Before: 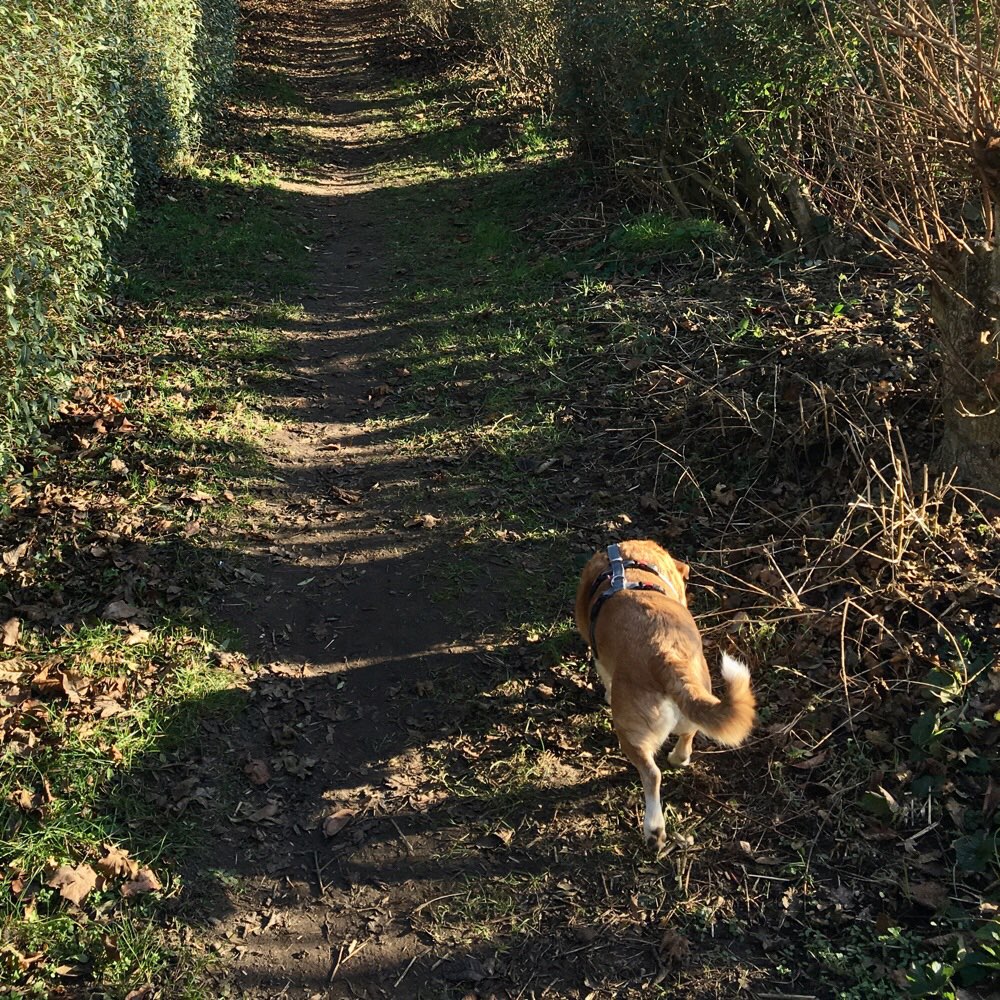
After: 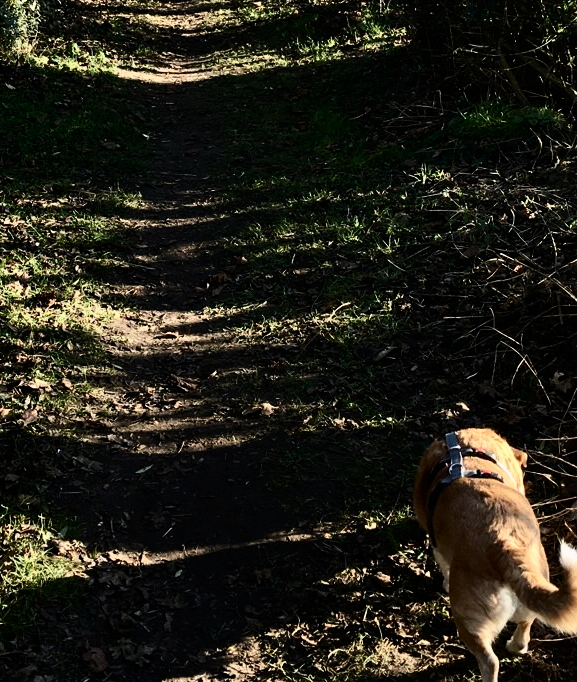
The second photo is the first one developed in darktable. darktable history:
filmic rgb: white relative exposure 2.34 EV, hardness 6.59
crop: left 16.202%, top 11.208%, right 26.045%, bottom 20.557%
exposure: exposure -0.36 EV, compensate highlight preservation false
contrast brightness saturation: contrast 0.22
